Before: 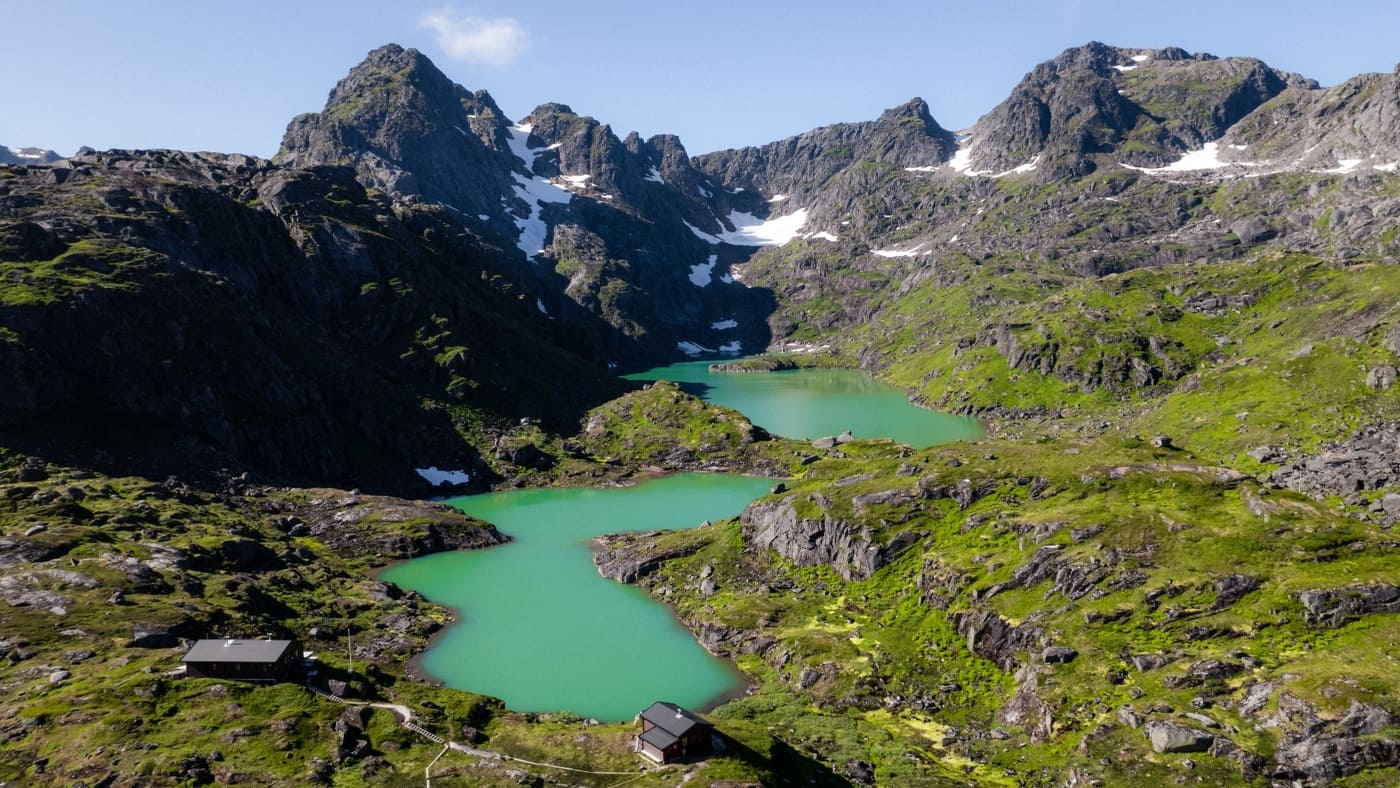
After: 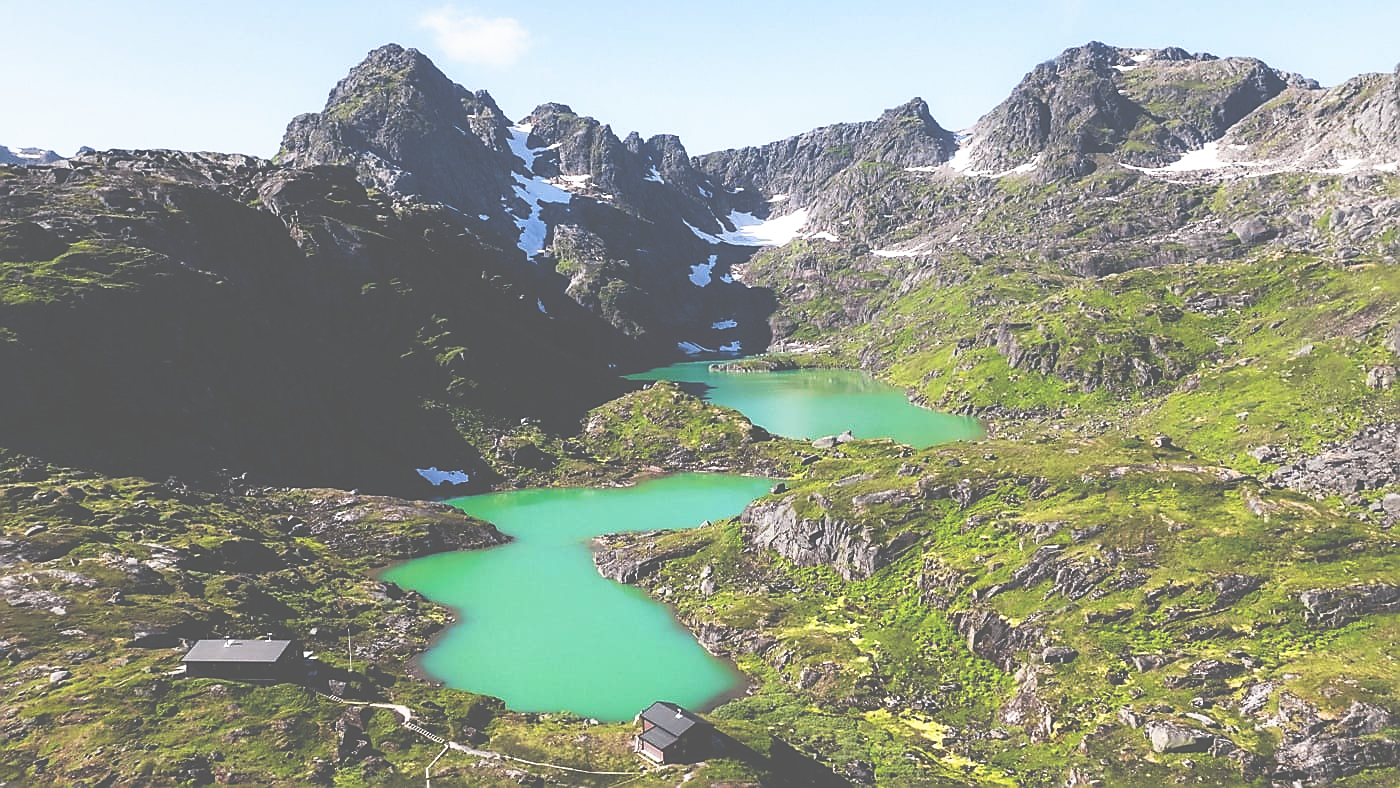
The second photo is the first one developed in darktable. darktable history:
exposure: black level correction -0.086, compensate highlight preservation false
base curve: curves: ch0 [(0, 0.036) (0.007, 0.037) (0.604, 0.887) (1, 1)], preserve colors none
sharpen: radius 1.366, amount 1.233, threshold 0.846
